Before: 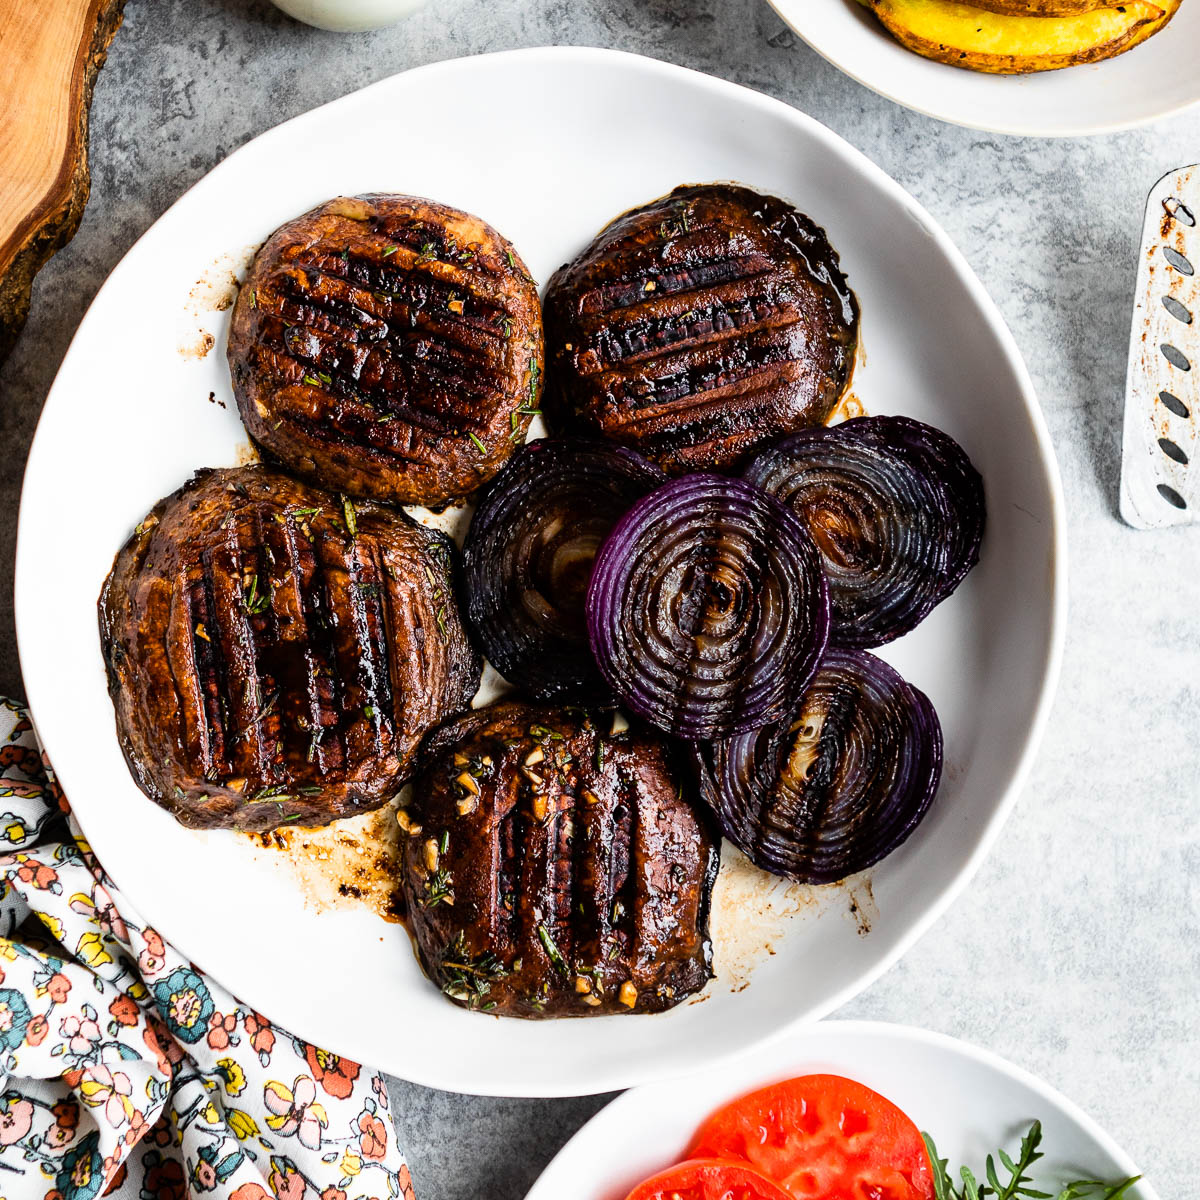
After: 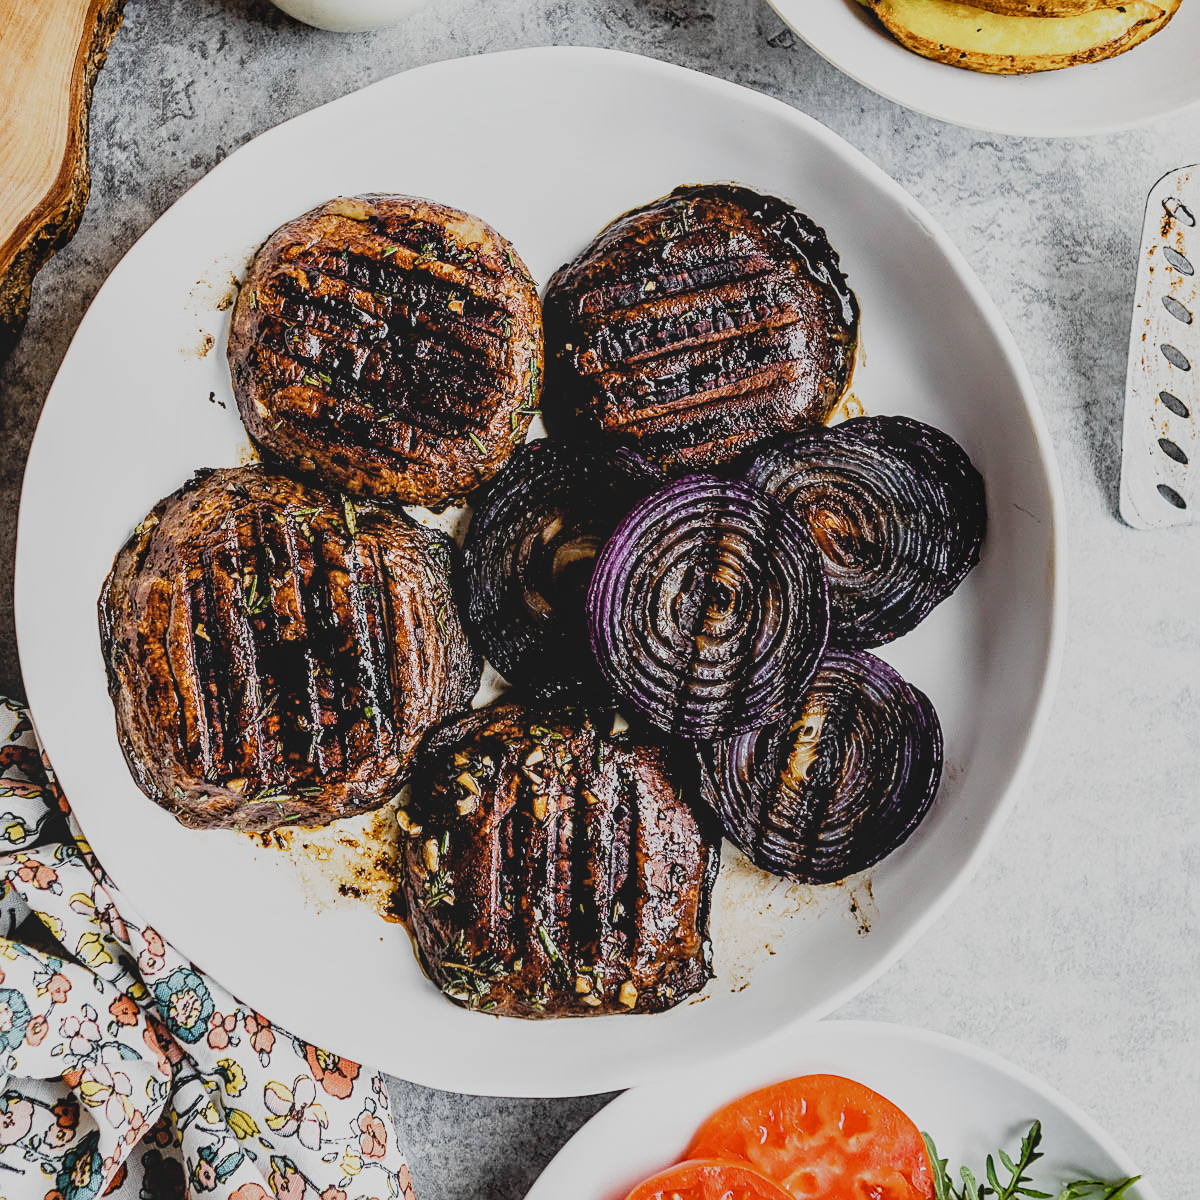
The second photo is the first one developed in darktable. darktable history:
local contrast: detail 130%
contrast brightness saturation: contrast -0.156, brightness 0.051, saturation -0.131
exposure: exposure 0.255 EV, compensate highlight preservation false
sharpen: on, module defaults
filmic rgb: black relative exposure -7.65 EV, white relative exposure 4.56 EV, hardness 3.61, preserve chrominance no, color science v4 (2020), contrast in shadows soft
